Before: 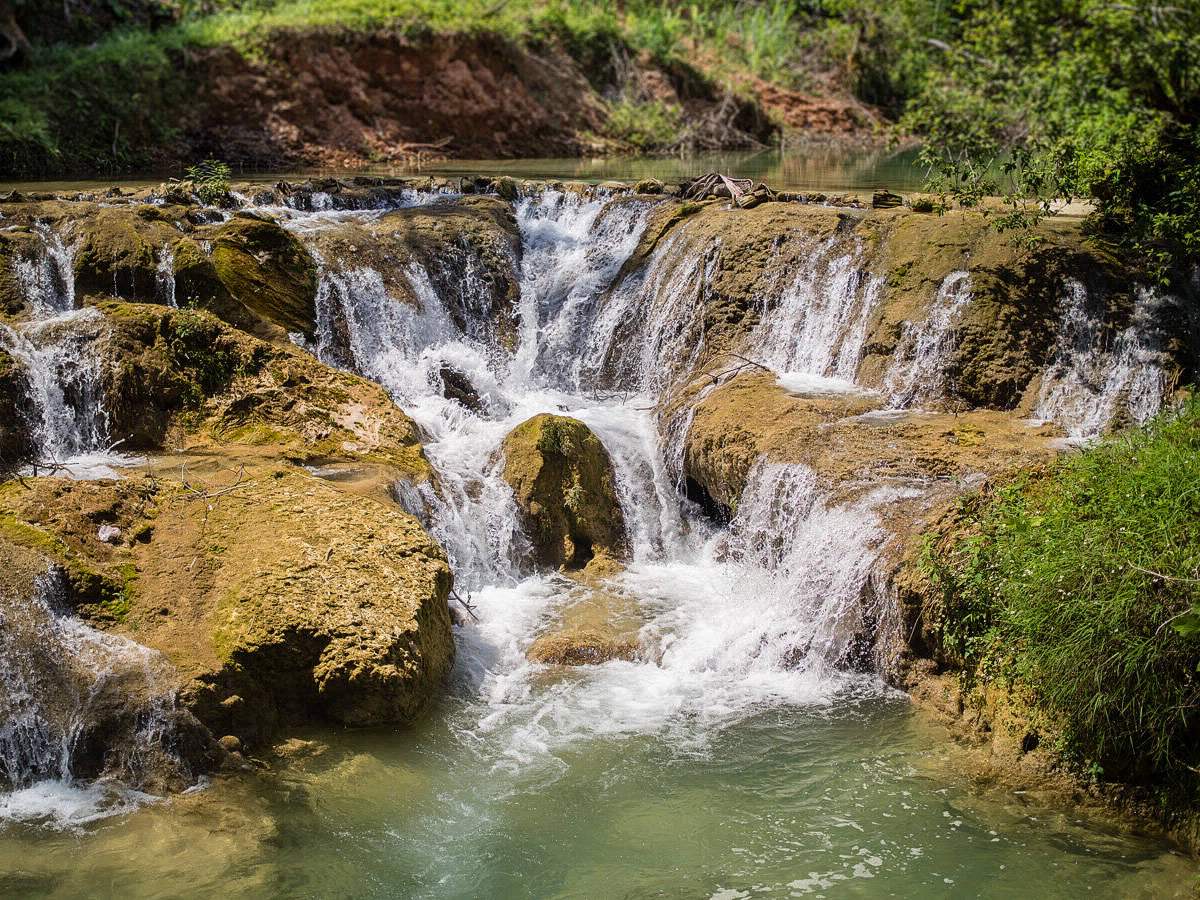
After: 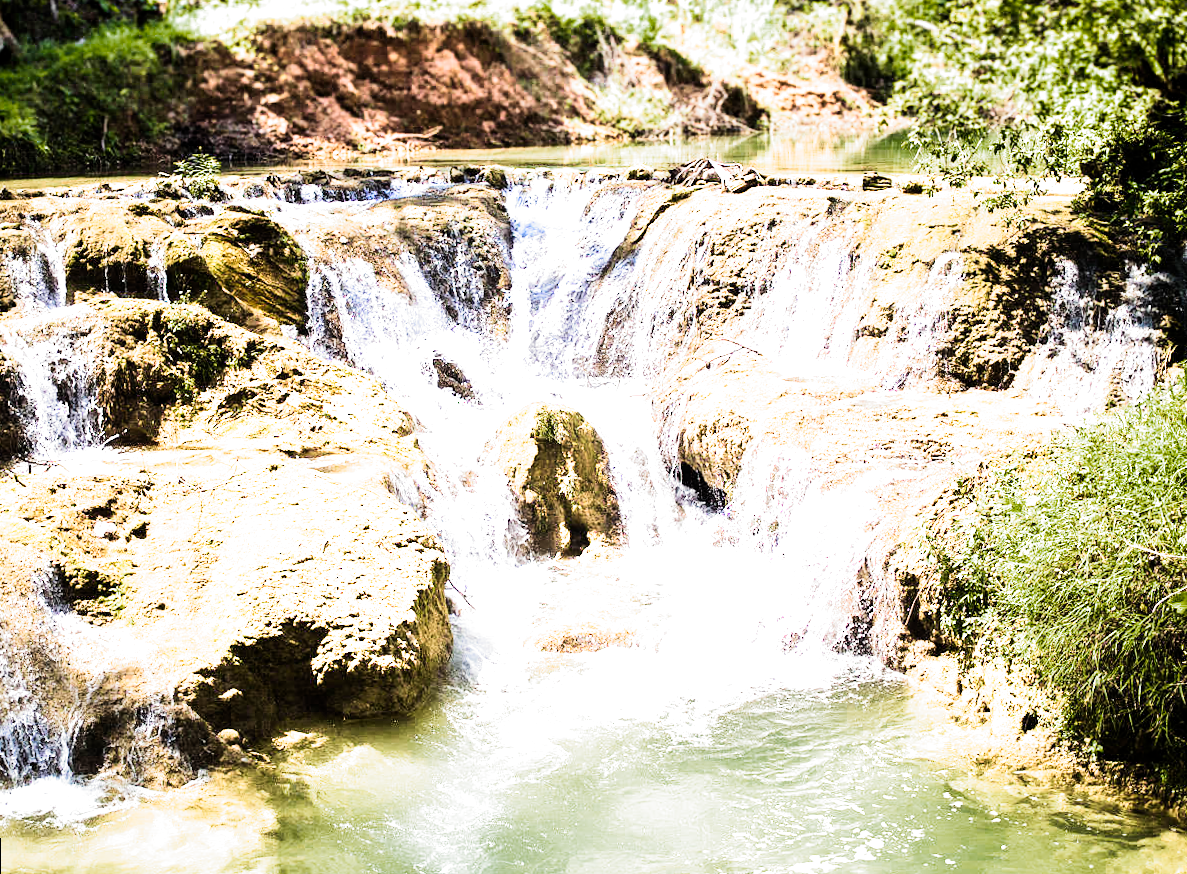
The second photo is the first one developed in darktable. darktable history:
rotate and perspective: rotation -1°, crop left 0.011, crop right 0.989, crop top 0.025, crop bottom 0.975
exposure: black level correction 0, exposure 1.9 EV, compensate highlight preservation false
color zones: curves: ch0 [(0.099, 0.624) (0.257, 0.596) (0.384, 0.376) (0.529, 0.492) (0.697, 0.564) (0.768, 0.532) (0.908, 0.644)]; ch1 [(0.112, 0.564) (0.254, 0.612) (0.432, 0.676) (0.592, 0.456) (0.743, 0.684) (0.888, 0.536)]; ch2 [(0.25, 0.5) (0.469, 0.36) (0.75, 0.5)]
velvia: on, module defaults
white balance: emerald 1
tone equalizer: -8 EV -1.08 EV, -7 EV -1.01 EV, -6 EV -0.867 EV, -5 EV -0.578 EV, -3 EV 0.578 EV, -2 EV 0.867 EV, -1 EV 1.01 EV, +0 EV 1.08 EV, edges refinement/feathering 500, mask exposure compensation -1.57 EV, preserve details no
filmic rgb: middle gray luminance 18.42%, black relative exposure -11.25 EV, white relative exposure 3.75 EV, threshold 6 EV, target black luminance 0%, hardness 5.87, latitude 57.4%, contrast 0.963, shadows ↔ highlights balance 49.98%, add noise in highlights 0, preserve chrominance luminance Y, color science v3 (2019), use custom middle-gray values true, iterations of high-quality reconstruction 0, contrast in highlights soft, enable highlight reconstruction true
